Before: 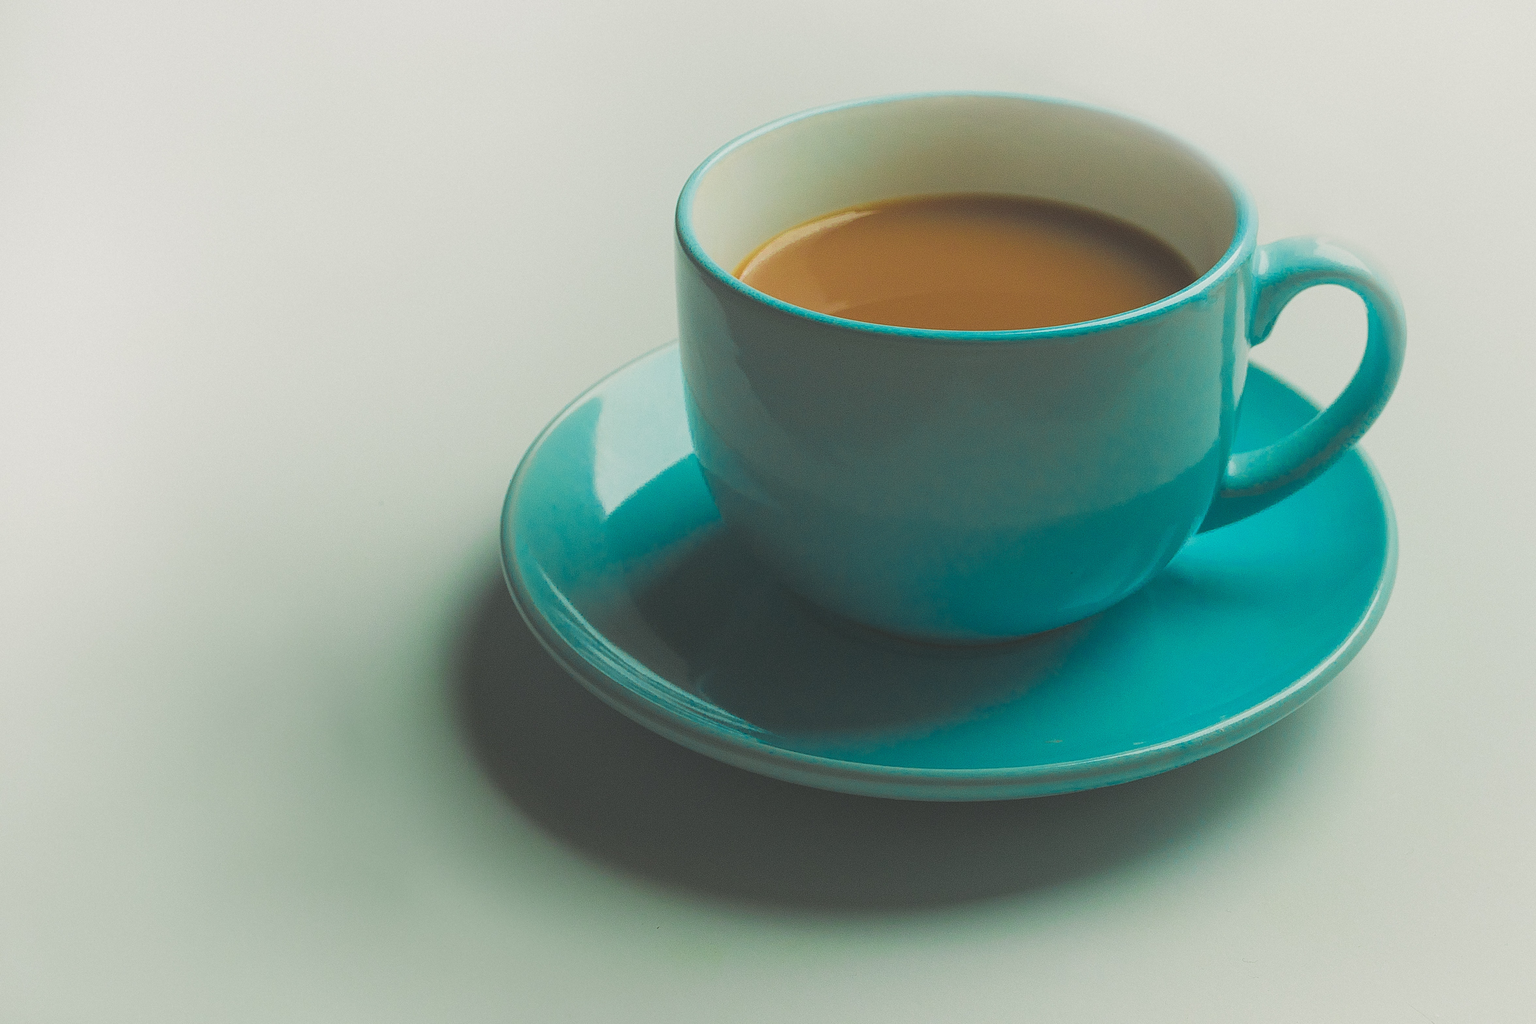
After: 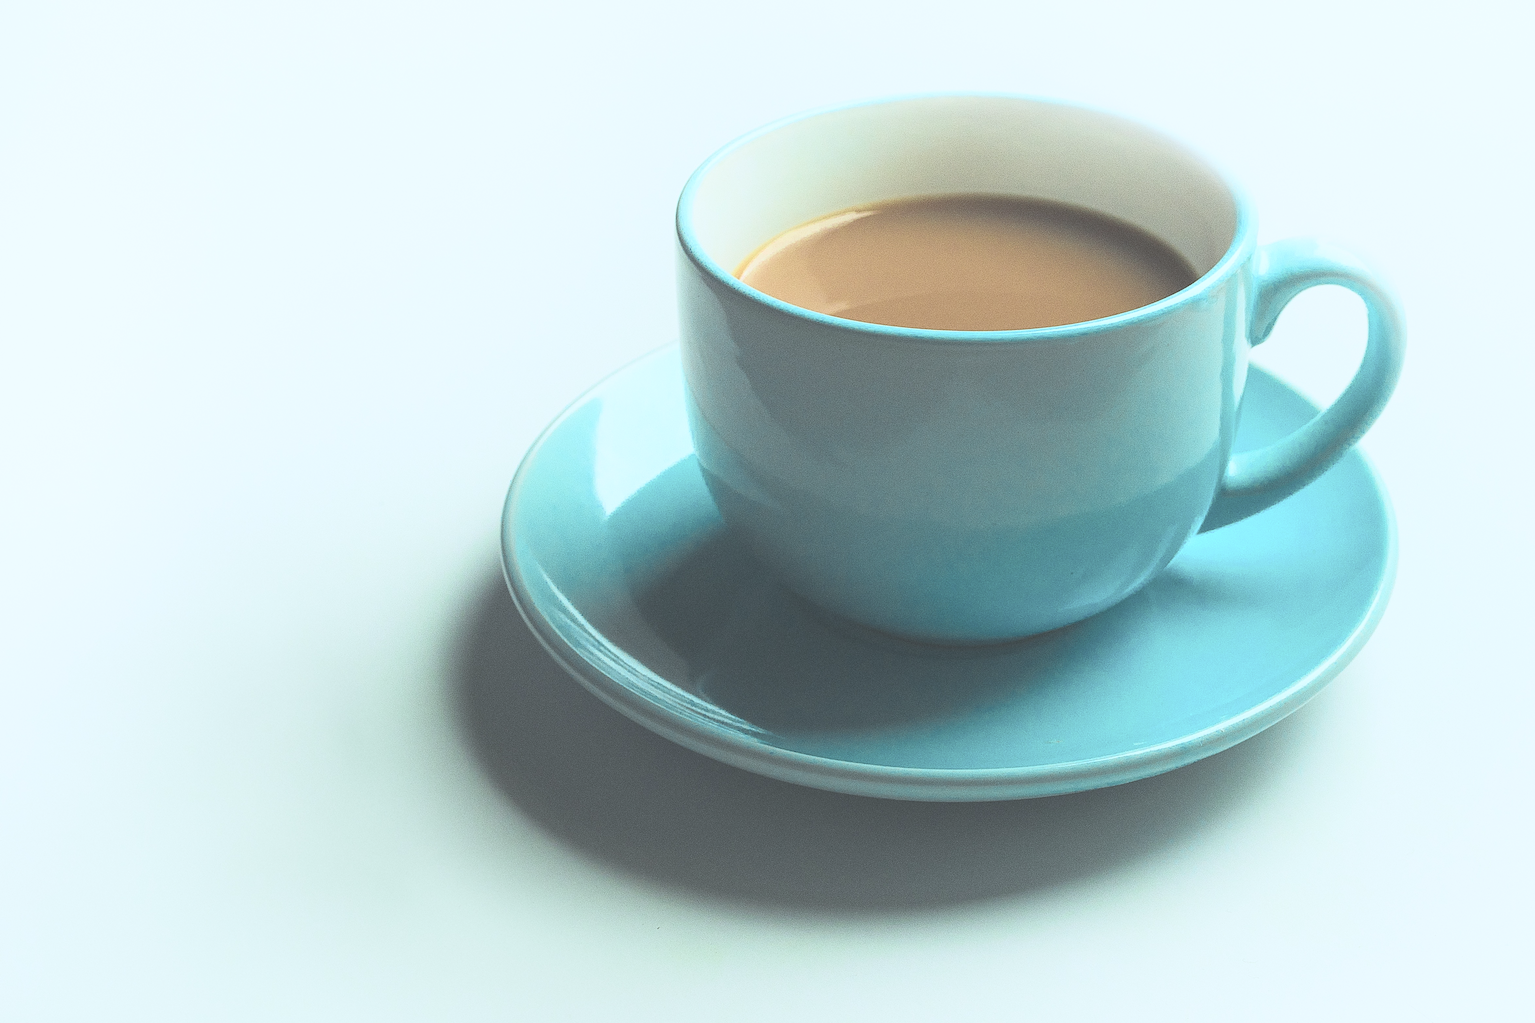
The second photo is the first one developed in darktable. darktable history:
white balance: red 0.924, blue 1.095
contrast brightness saturation: contrast 0.43, brightness 0.56, saturation -0.19
